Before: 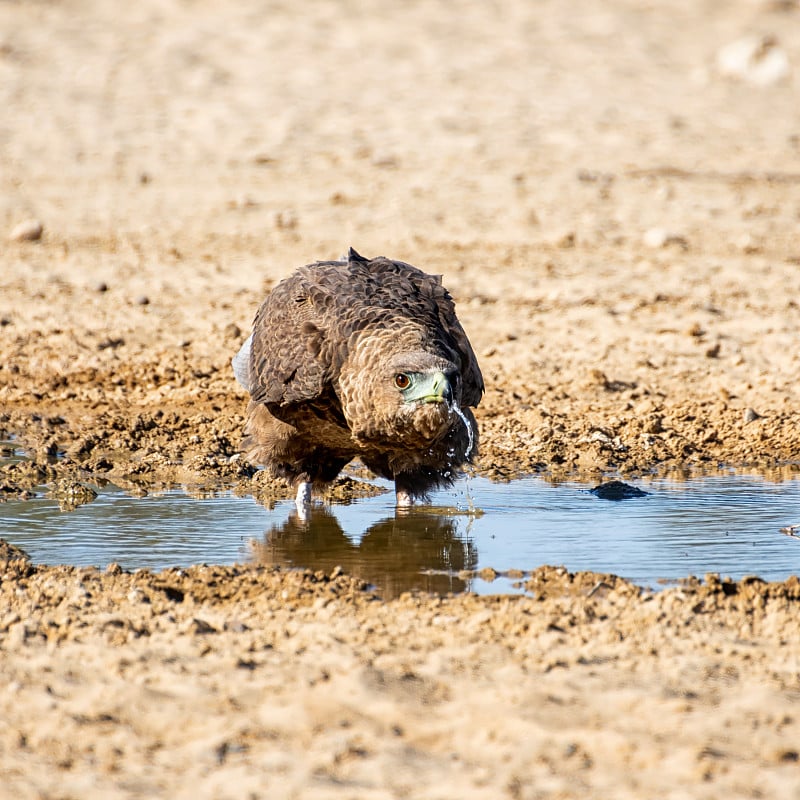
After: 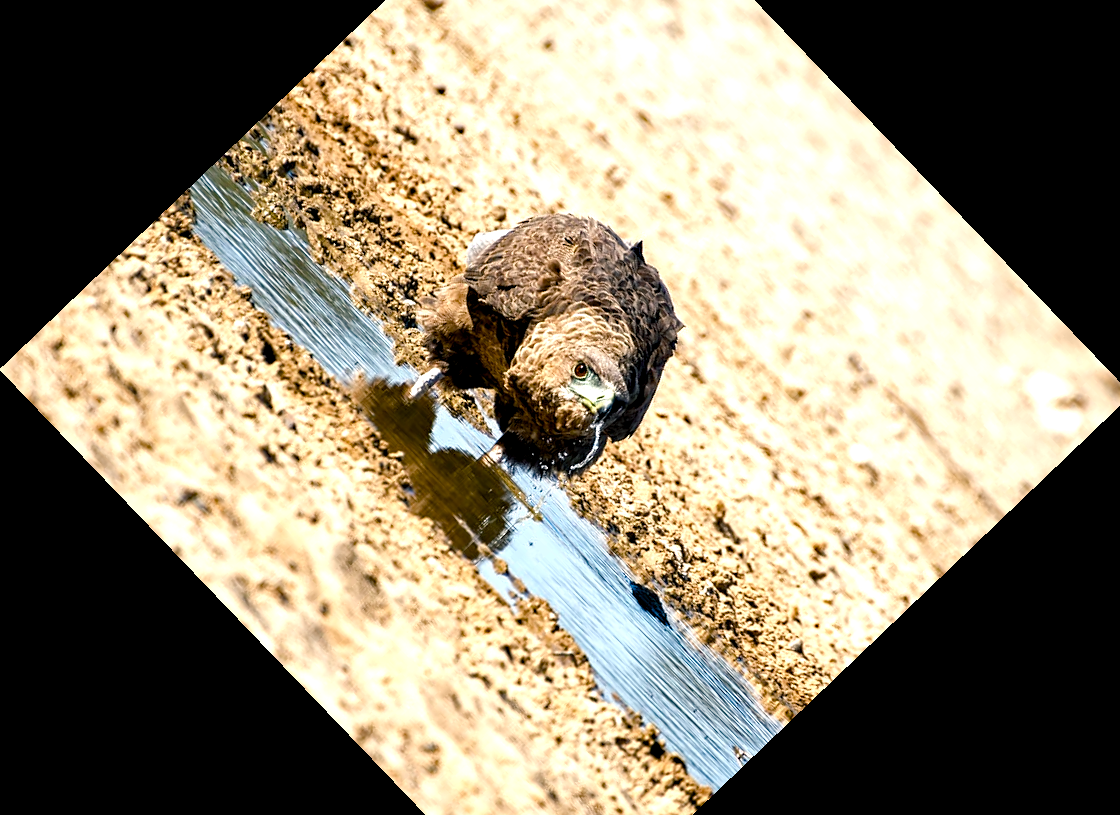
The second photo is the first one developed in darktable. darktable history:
crop and rotate: angle -46.26°, top 16.234%, right 0.912%, bottom 11.704%
color balance rgb: shadows lift › chroma 2.79%, shadows lift › hue 190.66°, power › hue 171.85°, highlights gain › chroma 2.16%, highlights gain › hue 75.26°, global offset › luminance -0.51%, perceptual saturation grading › highlights -33.8%, perceptual saturation grading › mid-tones 14.98%, perceptual saturation grading › shadows 48.43%, perceptual brilliance grading › highlights 15.68%, perceptual brilliance grading › mid-tones 6.62%, perceptual brilliance grading › shadows -14.98%, global vibrance 11.32%, contrast 5.05%
haze removal: strength 0.29, distance 0.25, compatibility mode true, adaptive false
